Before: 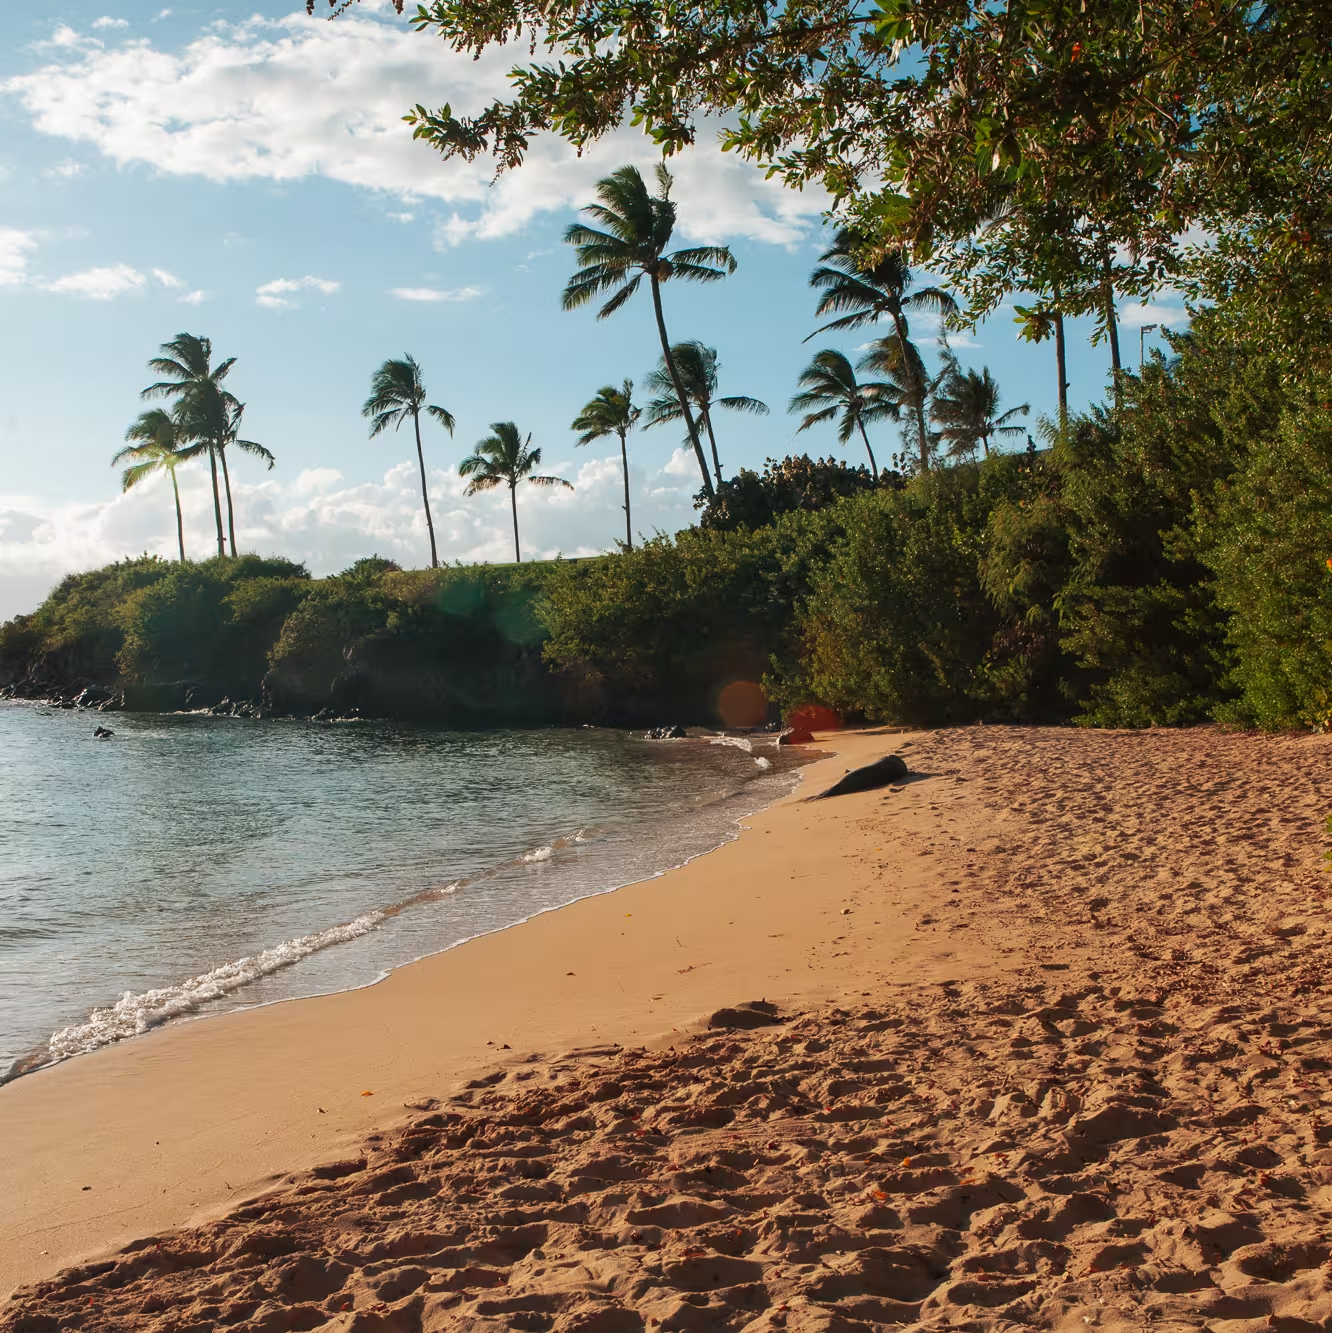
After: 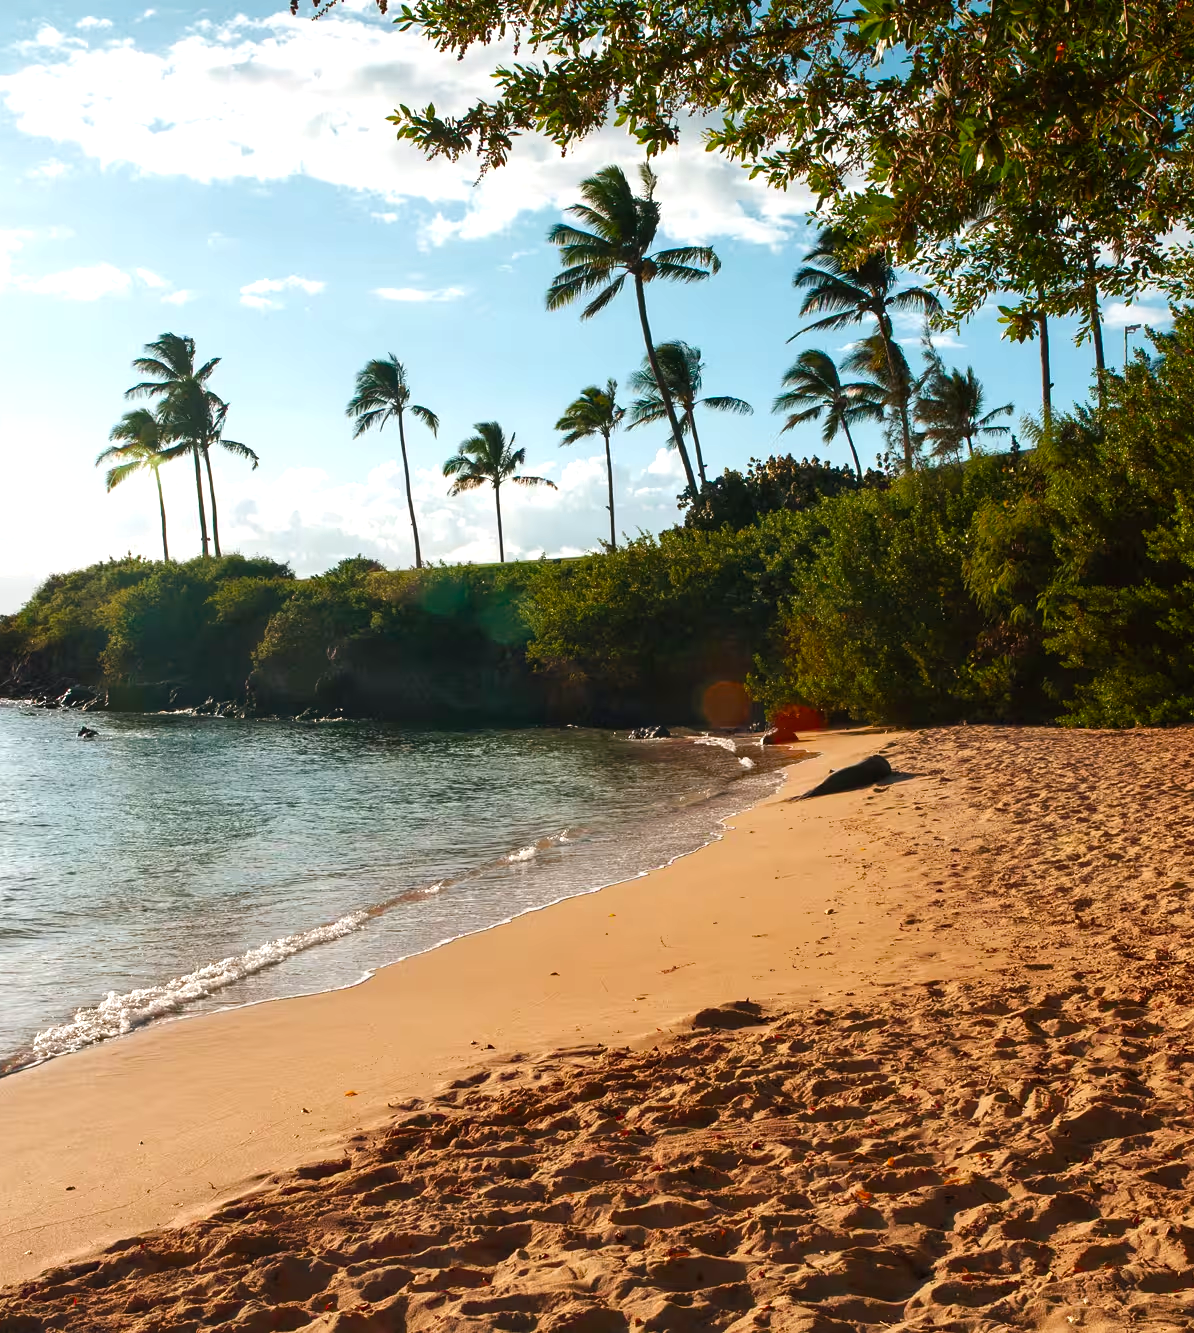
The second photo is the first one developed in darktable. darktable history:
crop and rotate: left 1.264%, right 9.047%
color balance rgb: shadows lift › chroma 0.756%, shadows lift › hue 110.97°, perceptual saturation grading › global saturation 20%, perceptual saturation grading › highlights -25.174%, perceptual saturation grading › shadows 25.996%, perceptual brilliance grading › highlights 11.569%, global vibrance 11.334%, contrast 4.893%
